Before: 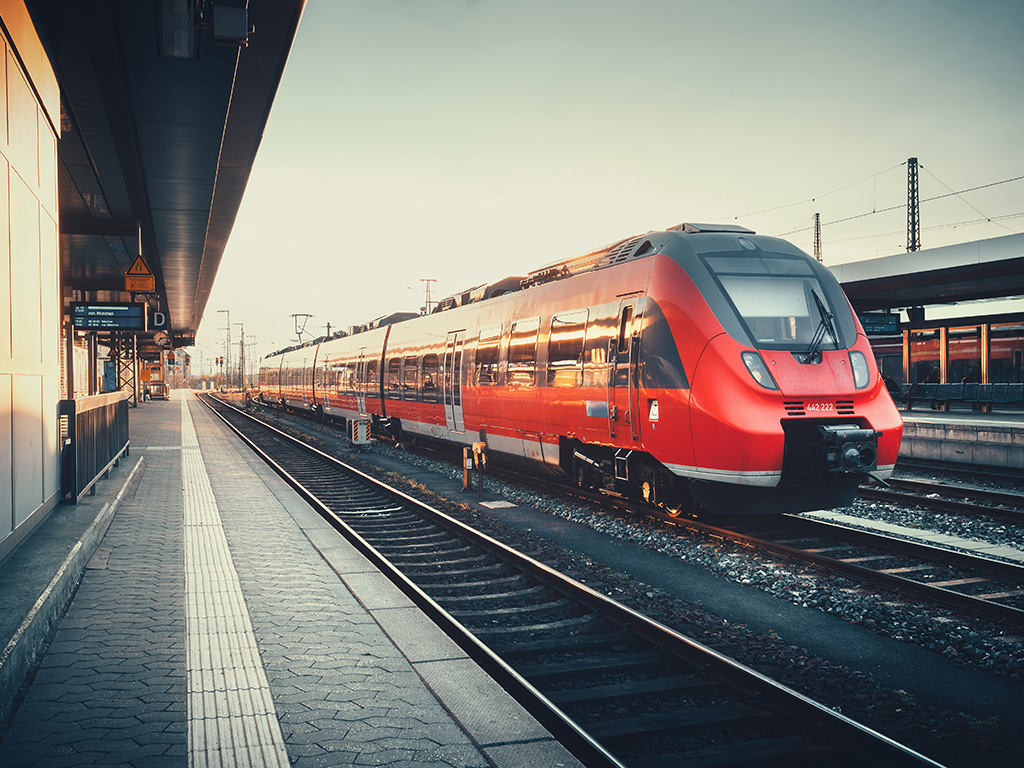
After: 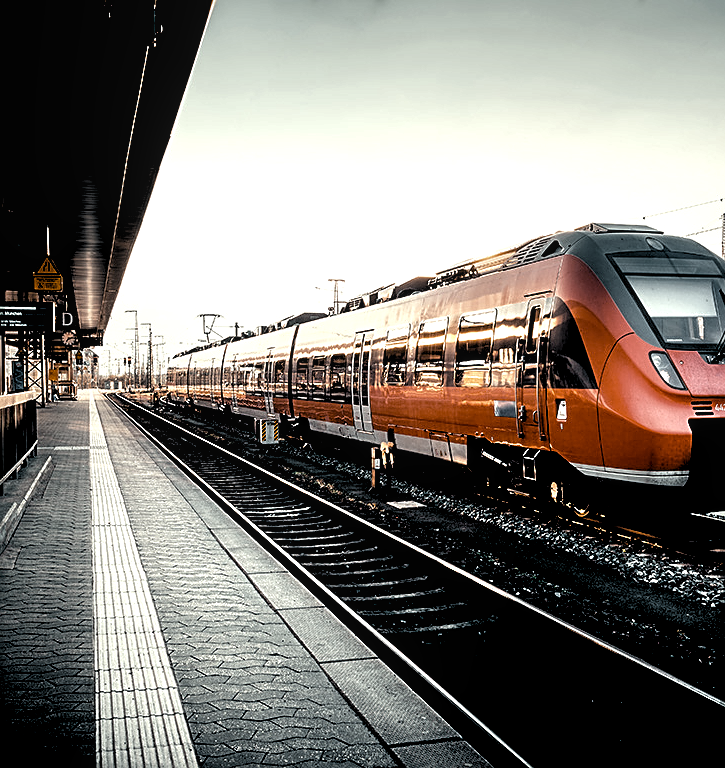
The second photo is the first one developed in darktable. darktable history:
contrast brightness saturation: contrast -0.045, saturation -0.413
crop and rotate: left 8.994%, right 20.131%
exposure: black level correction 0.056, compensate highlight preservation false
sharpen: on, module defaults
local contrast: highlights 98%, shadows 86%, detail 160%, midtone range 0.2
levels: levels [0.129, 0.519, 0.867]
